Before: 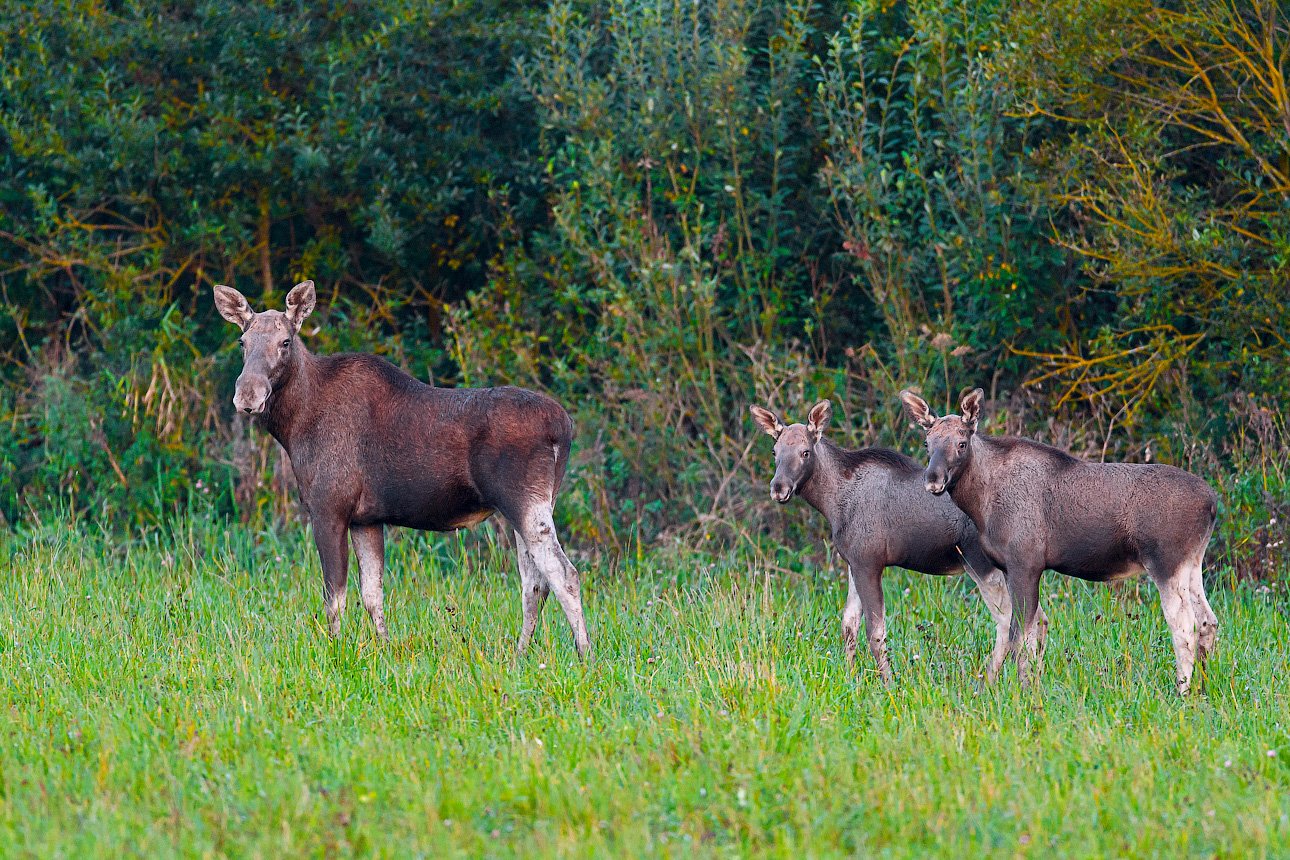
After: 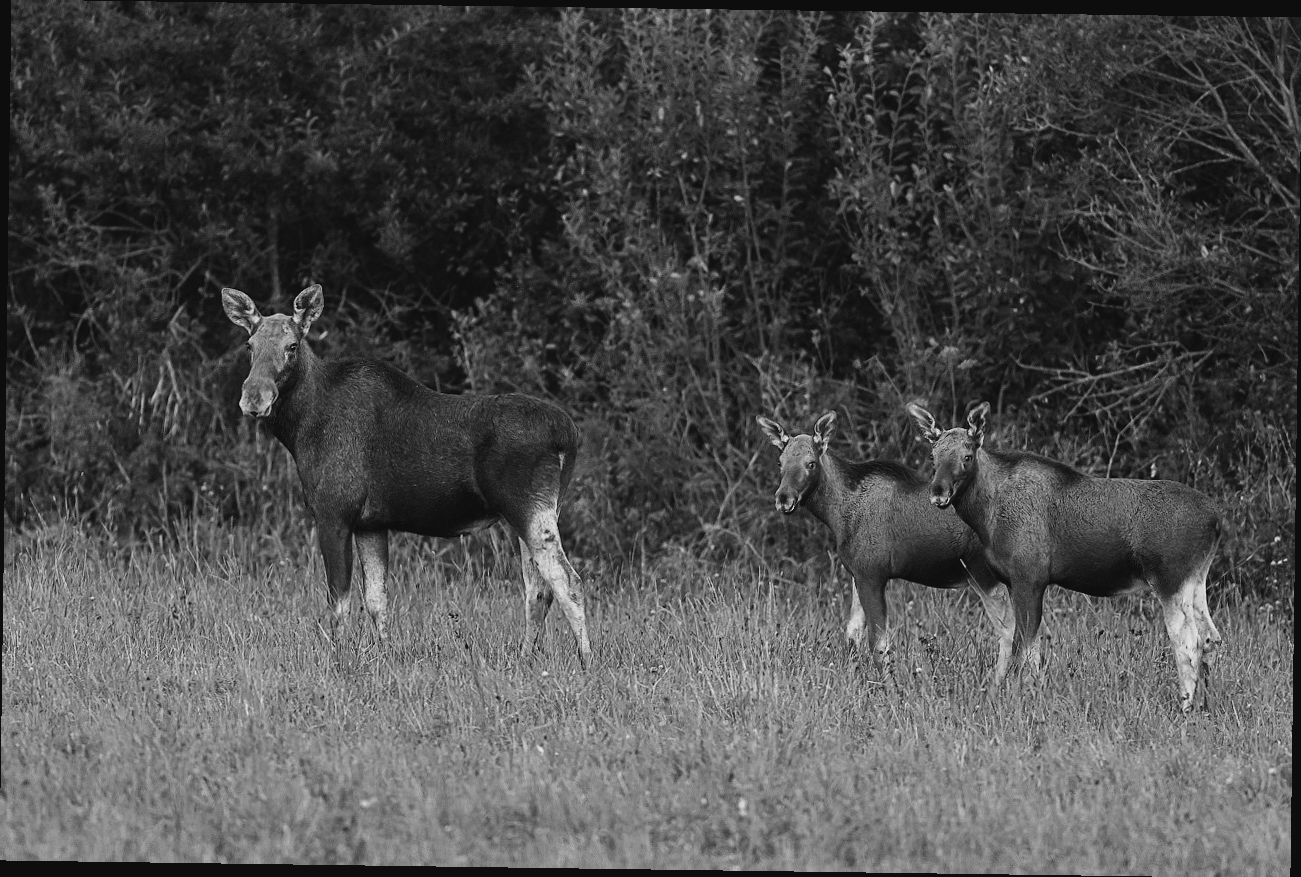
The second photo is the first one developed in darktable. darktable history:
color balance: lift [1.016, 0.983, 1, 1.017], gamma [0.78, 1.018, 1.043, 0.957], gain [0.786, 1.063, 0.937, 1.017], input saturation 118.26%, contrast 13.43%, contrast fulcrum 21.62%, output saturation 82.76%
monochrome: on, module defaults
rotate and perspective: rotation 0.8°, automatic cropping off
